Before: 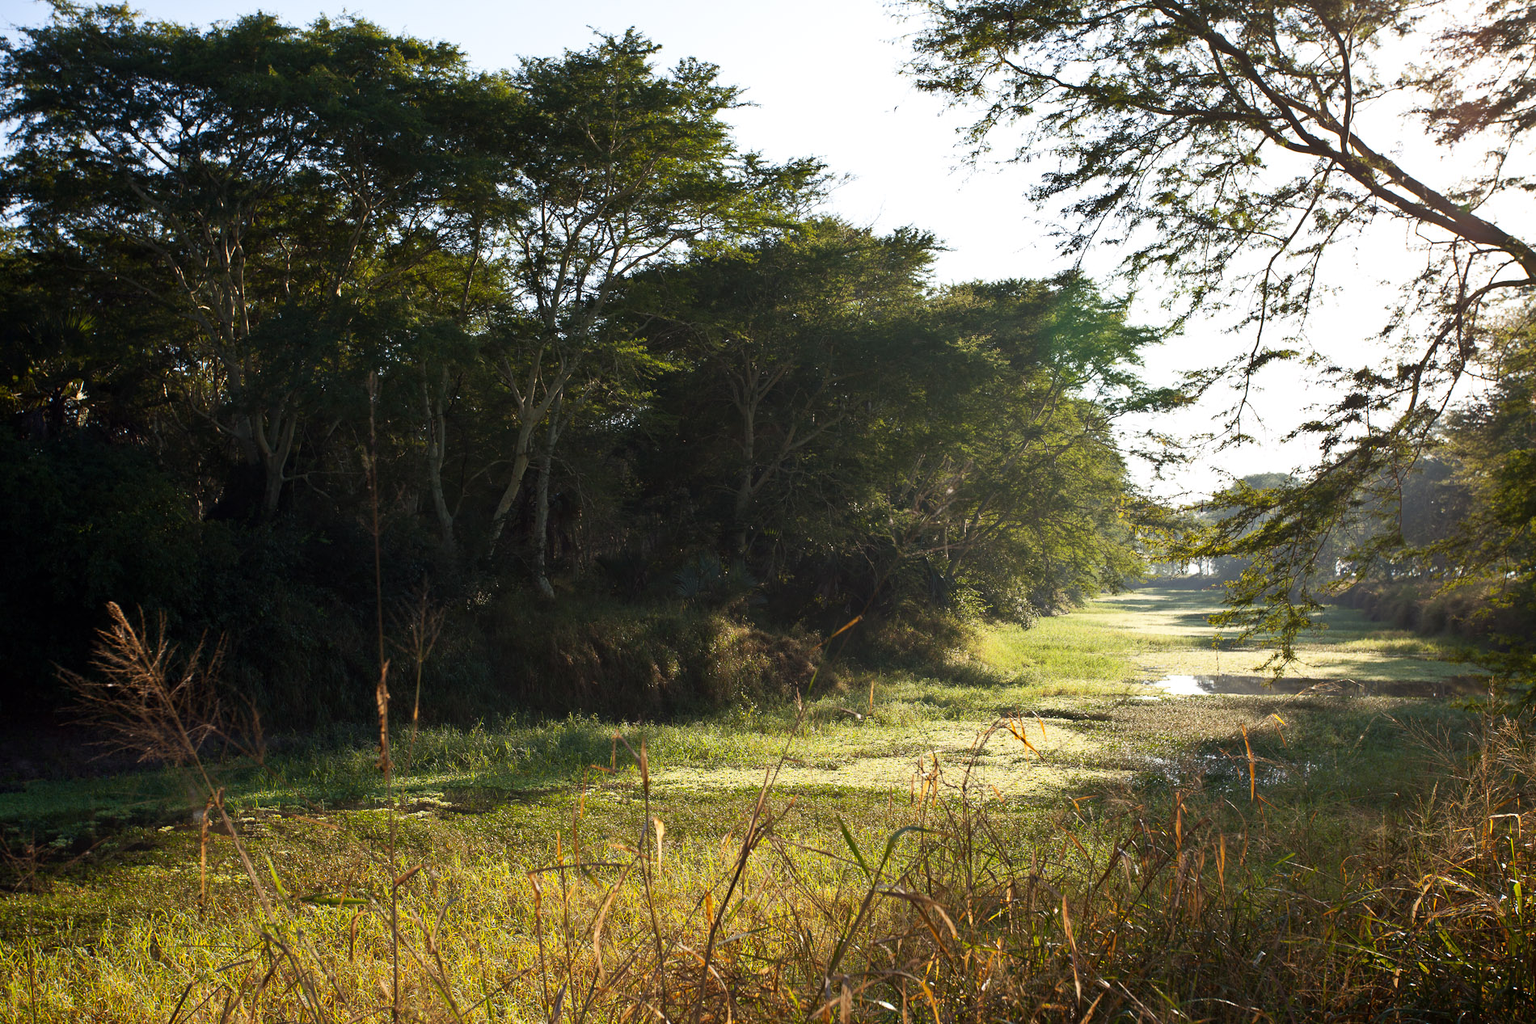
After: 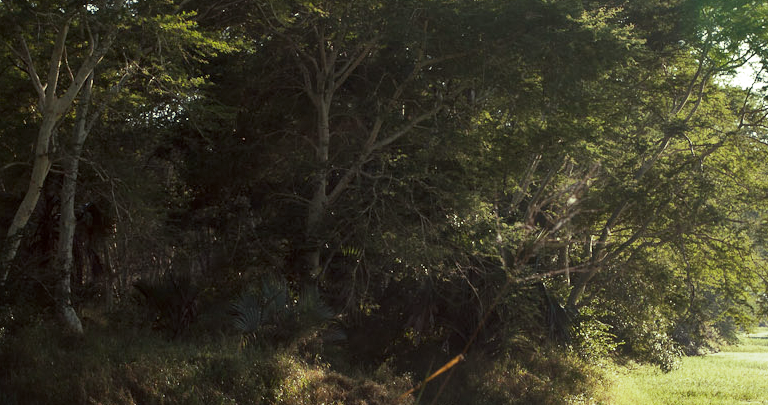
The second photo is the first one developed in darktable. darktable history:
crop: left 31.751%, top 32.172%, right 27.8%, bottom 35.83%
exposure: exposure -0.01 EV, compensate highlight preservation false
color correction: highlights a* -2.73, highlights b* -2.09, shadows a* 2.41, shadows b* 2.73
local contrast: mode bilateral grid, contrast 25, coarseness 60, detail 151%, midtone range 0.2
split-toning: shadows › hue 290.82°, shadows › saturation 0.34, highlights › saturation 0.38, balance 0, compress 50%
